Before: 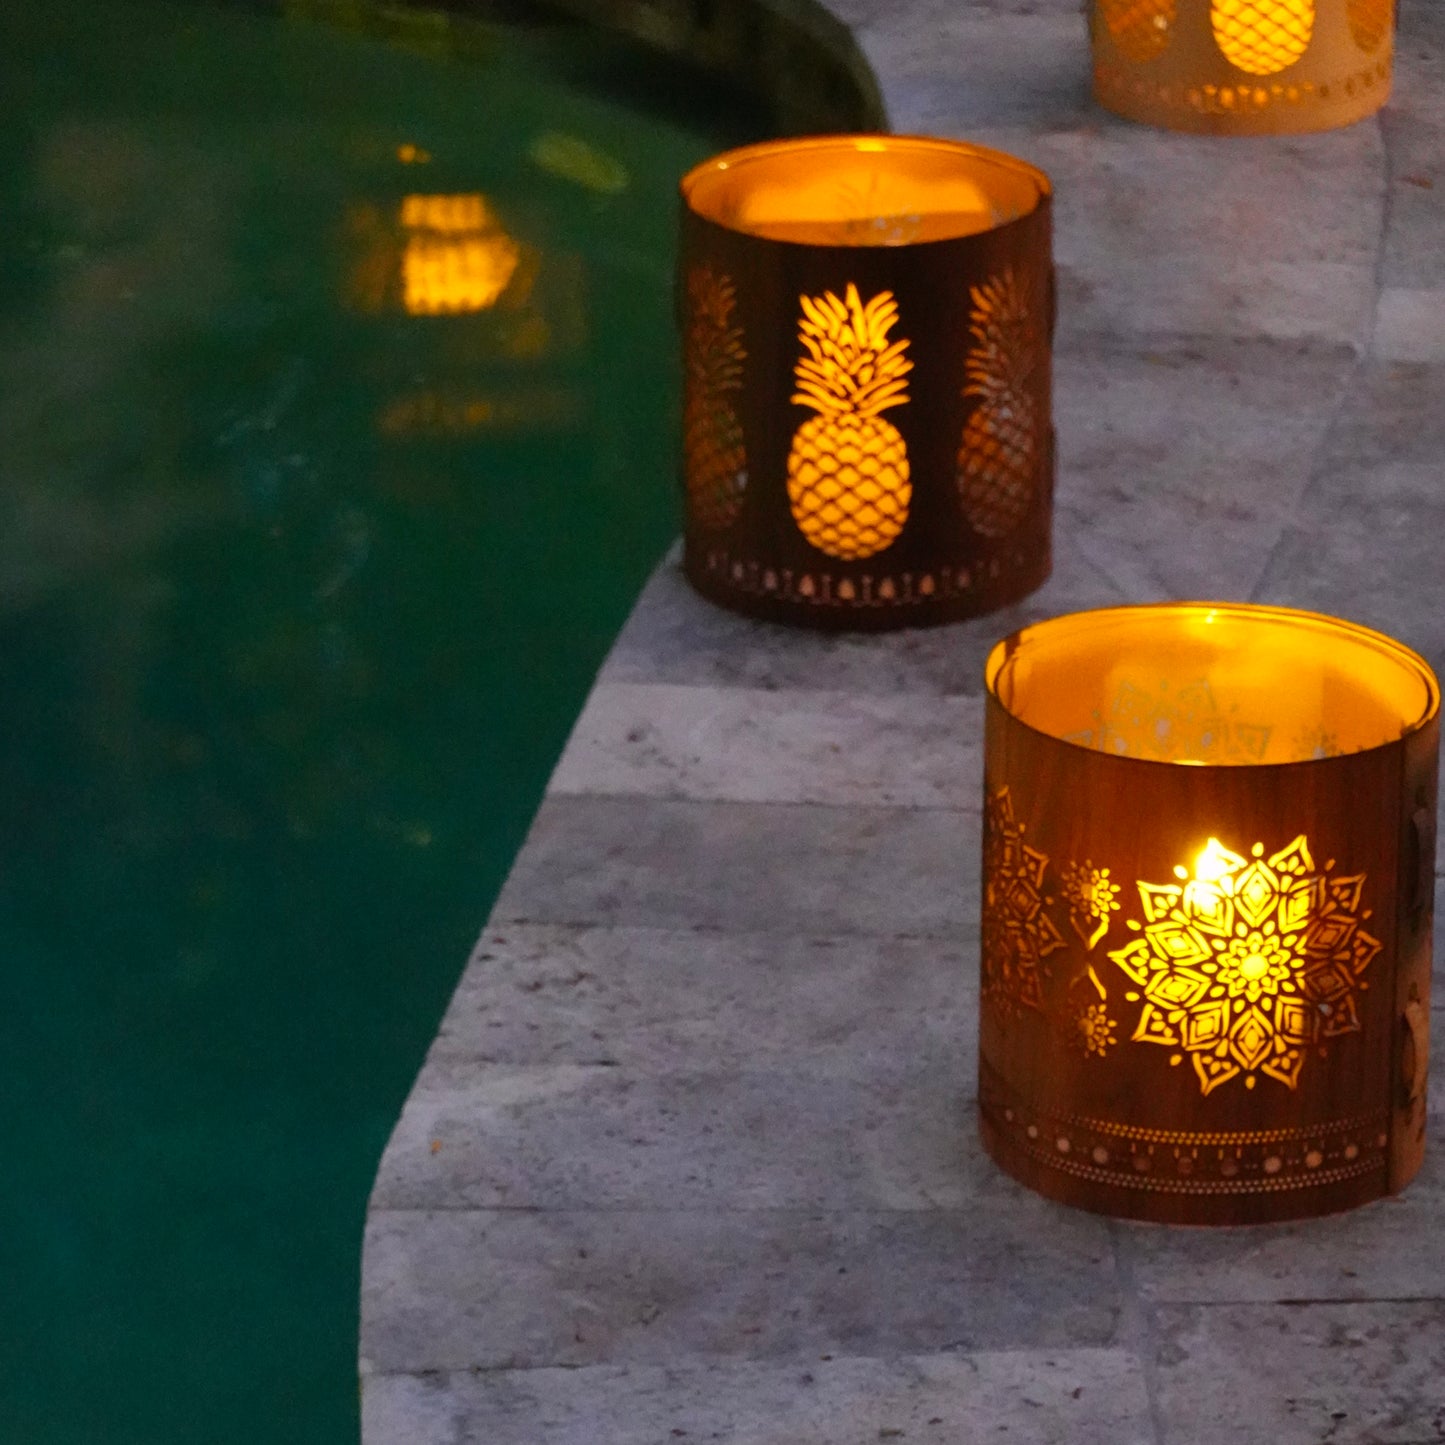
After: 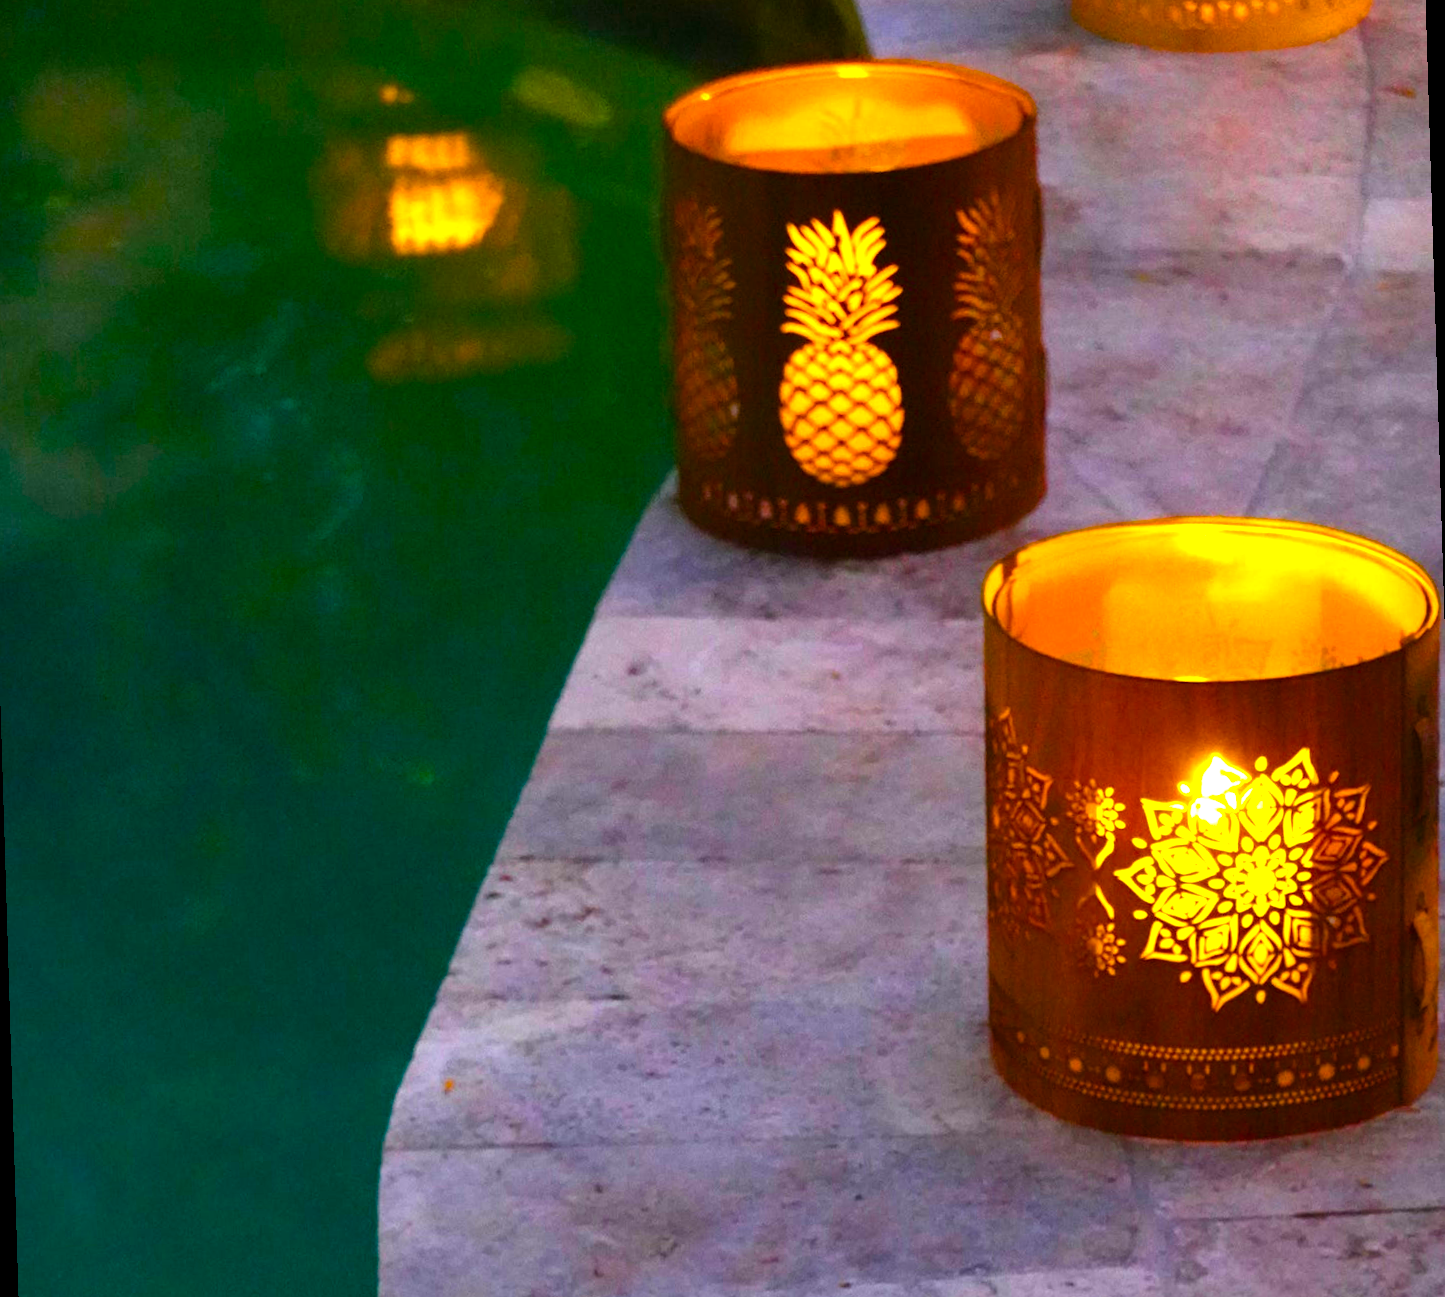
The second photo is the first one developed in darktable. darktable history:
color balance rgb: linear chroma grading › global chroma 25%, perceptual saturation grading › global saturation 40%, perceptual brilliance grading › global brilliance 30%, global vibrance 40%
crop: left 1.507%, top 6.147%, right 1.379%, bottom 6.637%
rotate and perspective: rotation -1.75°, automatic cropping off
